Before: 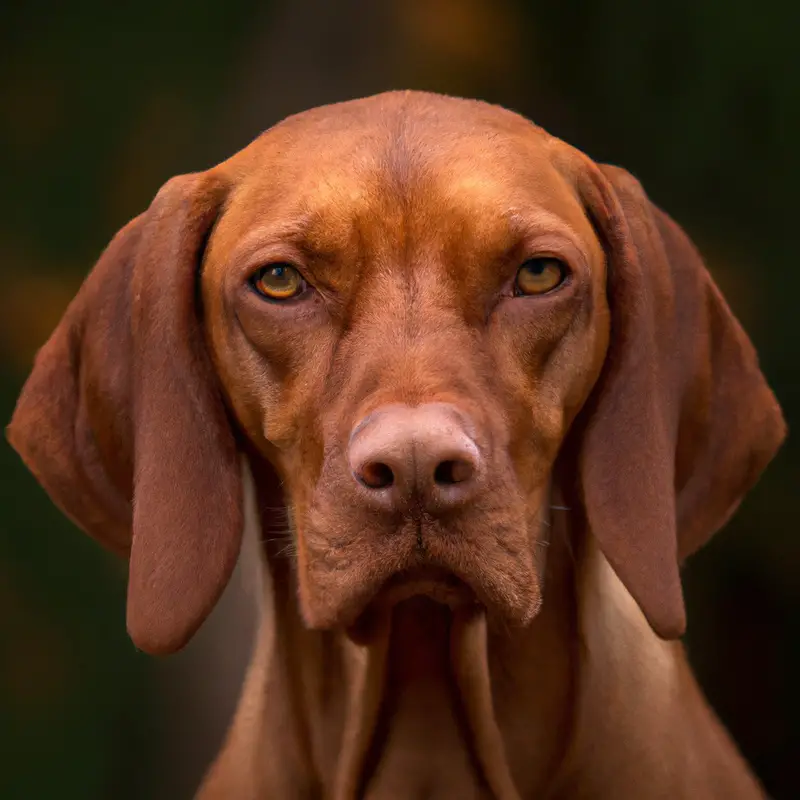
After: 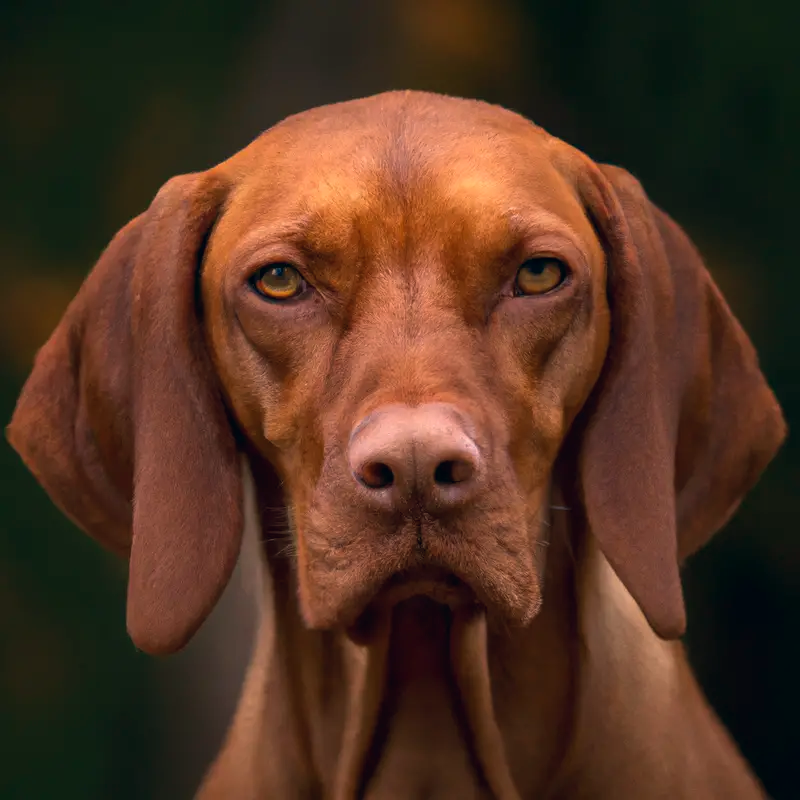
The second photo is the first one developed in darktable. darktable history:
color correction: highlights a* 5.38, highlights b* 5.3, shadows a* -4.26, shadows b* -5.11
tone equalizer: on, module defaults
